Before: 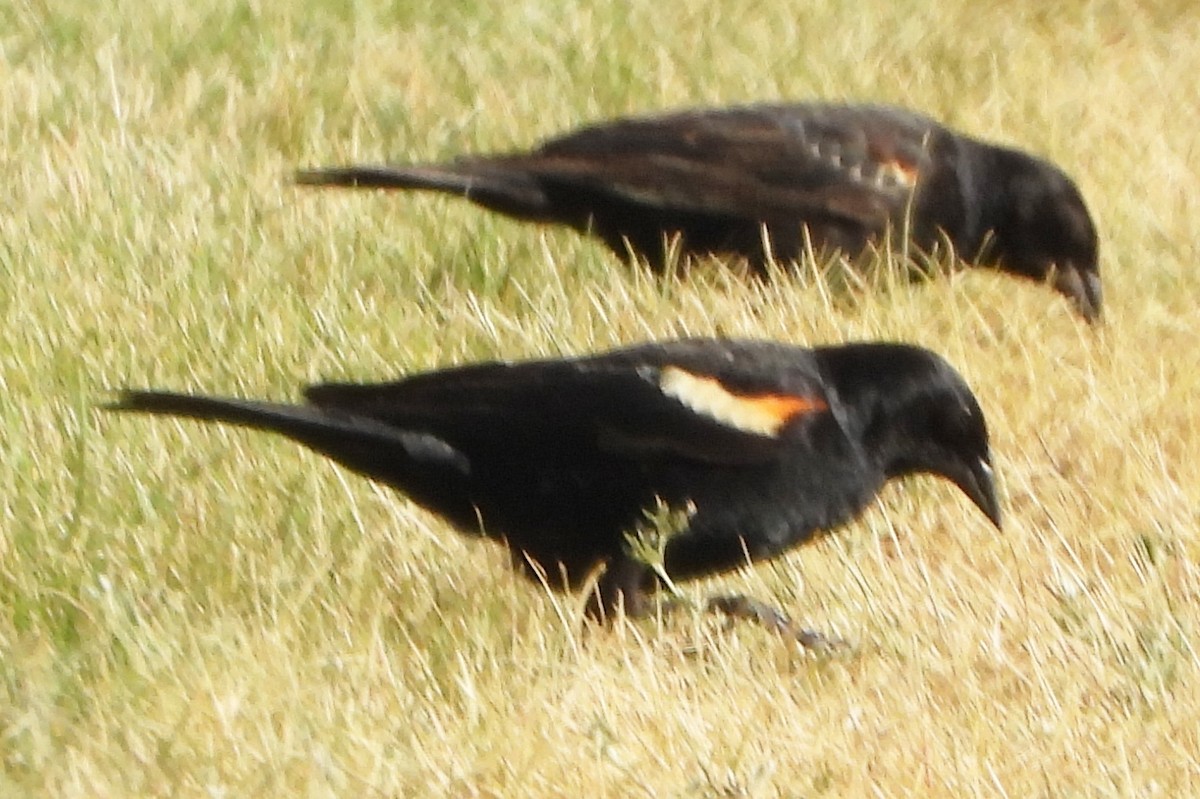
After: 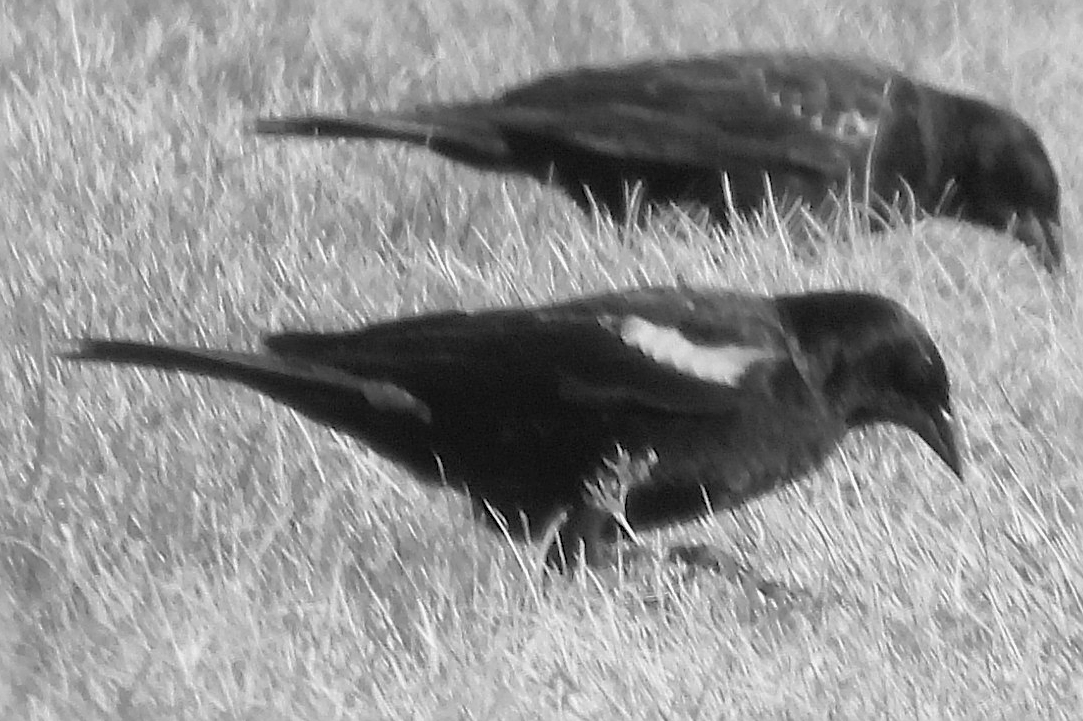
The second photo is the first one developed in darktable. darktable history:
sharpen: on, module defaults
shadows and highlights: on, module defaults
crop: left 3.305%, top 6.436%, right 6.389%, bottom 3.258%
monochrome: a 26.22, b 42.67, size 0.8
